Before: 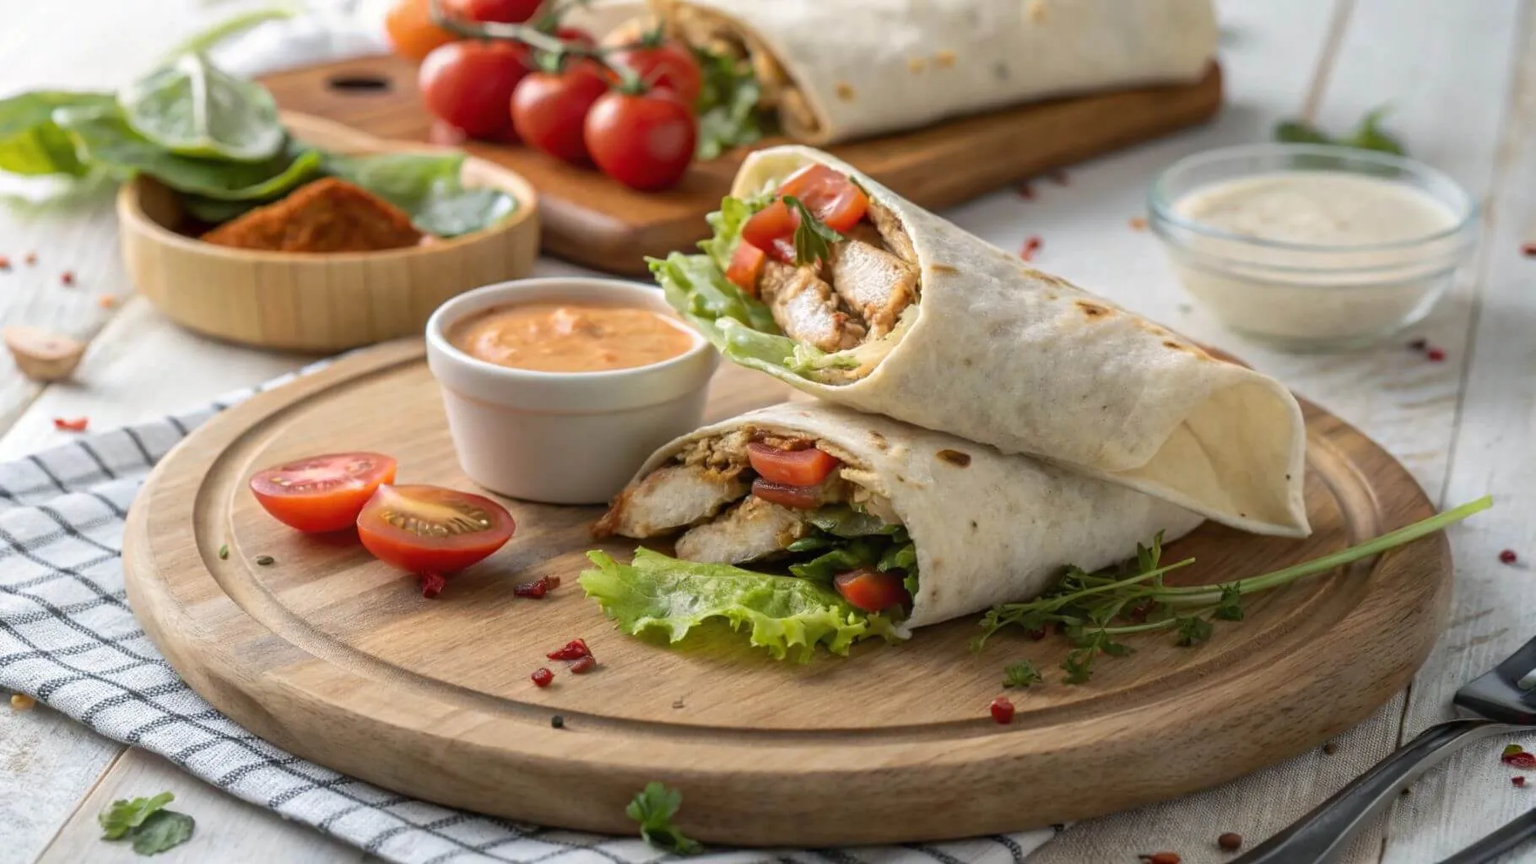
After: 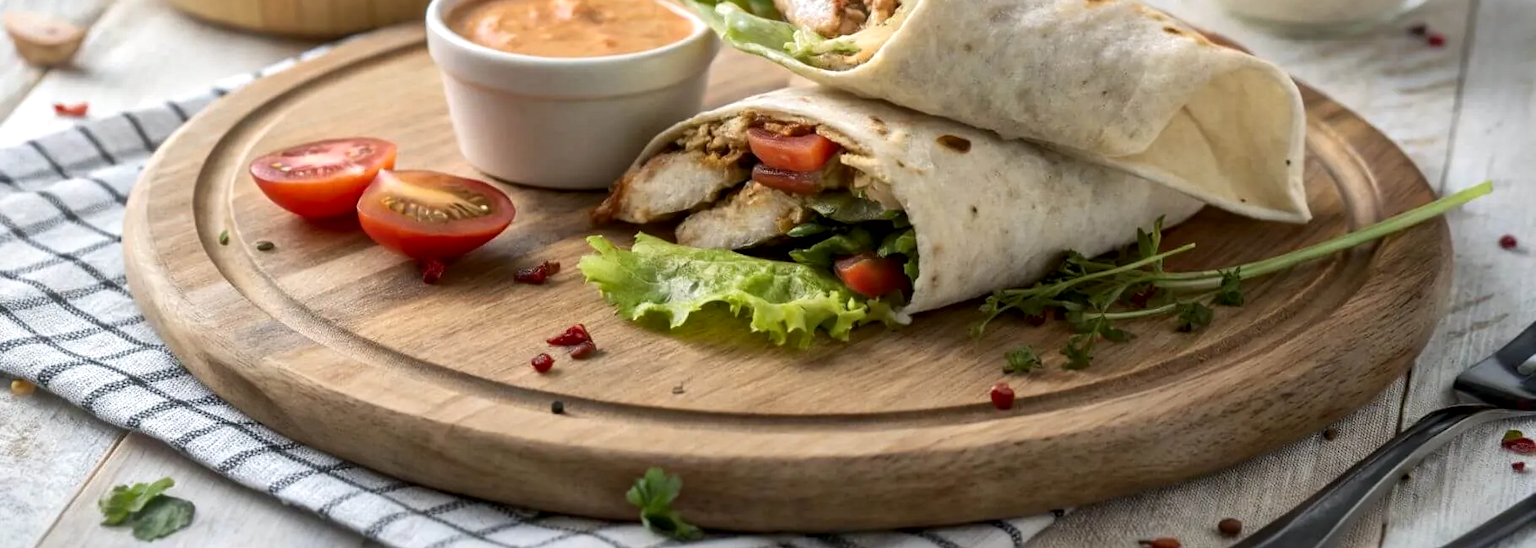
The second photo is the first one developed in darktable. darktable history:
local contrast: mode bilateral grid, contrast 25, coarseness 60, detail 151%, midtone range 0.2
crop and rotate: top 36.435%
